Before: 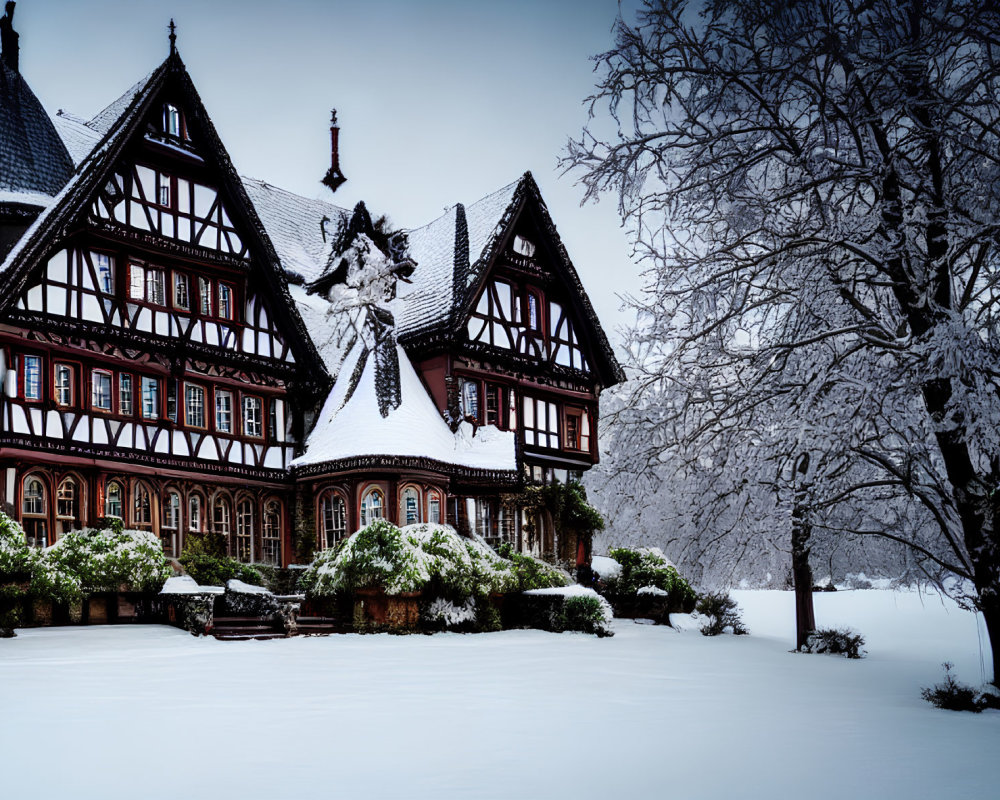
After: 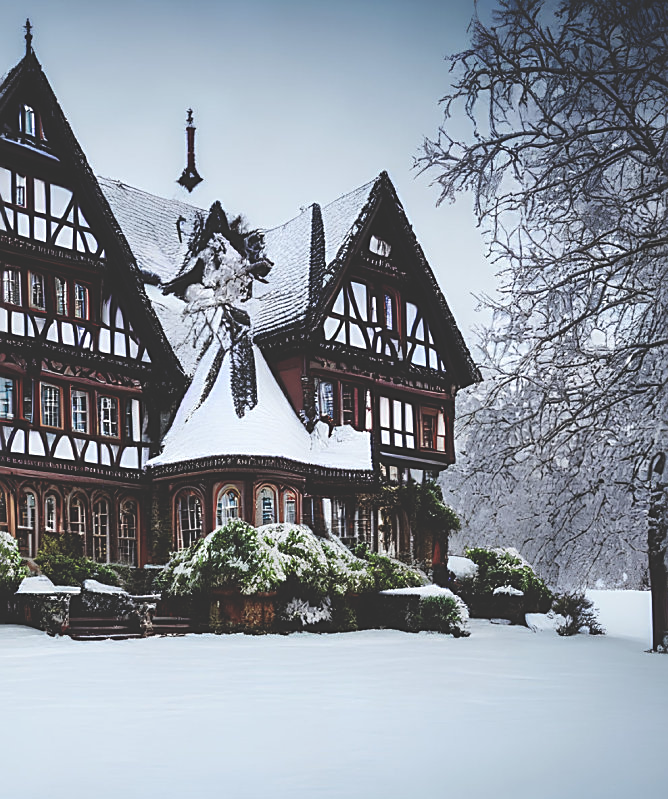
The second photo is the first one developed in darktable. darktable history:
crop and rotate: left 14.451%, right 18.712%
sharpen: on, module defaults
exposure: black level correction -0.03, compensate exposure bias true, compensate highlight preservation false
